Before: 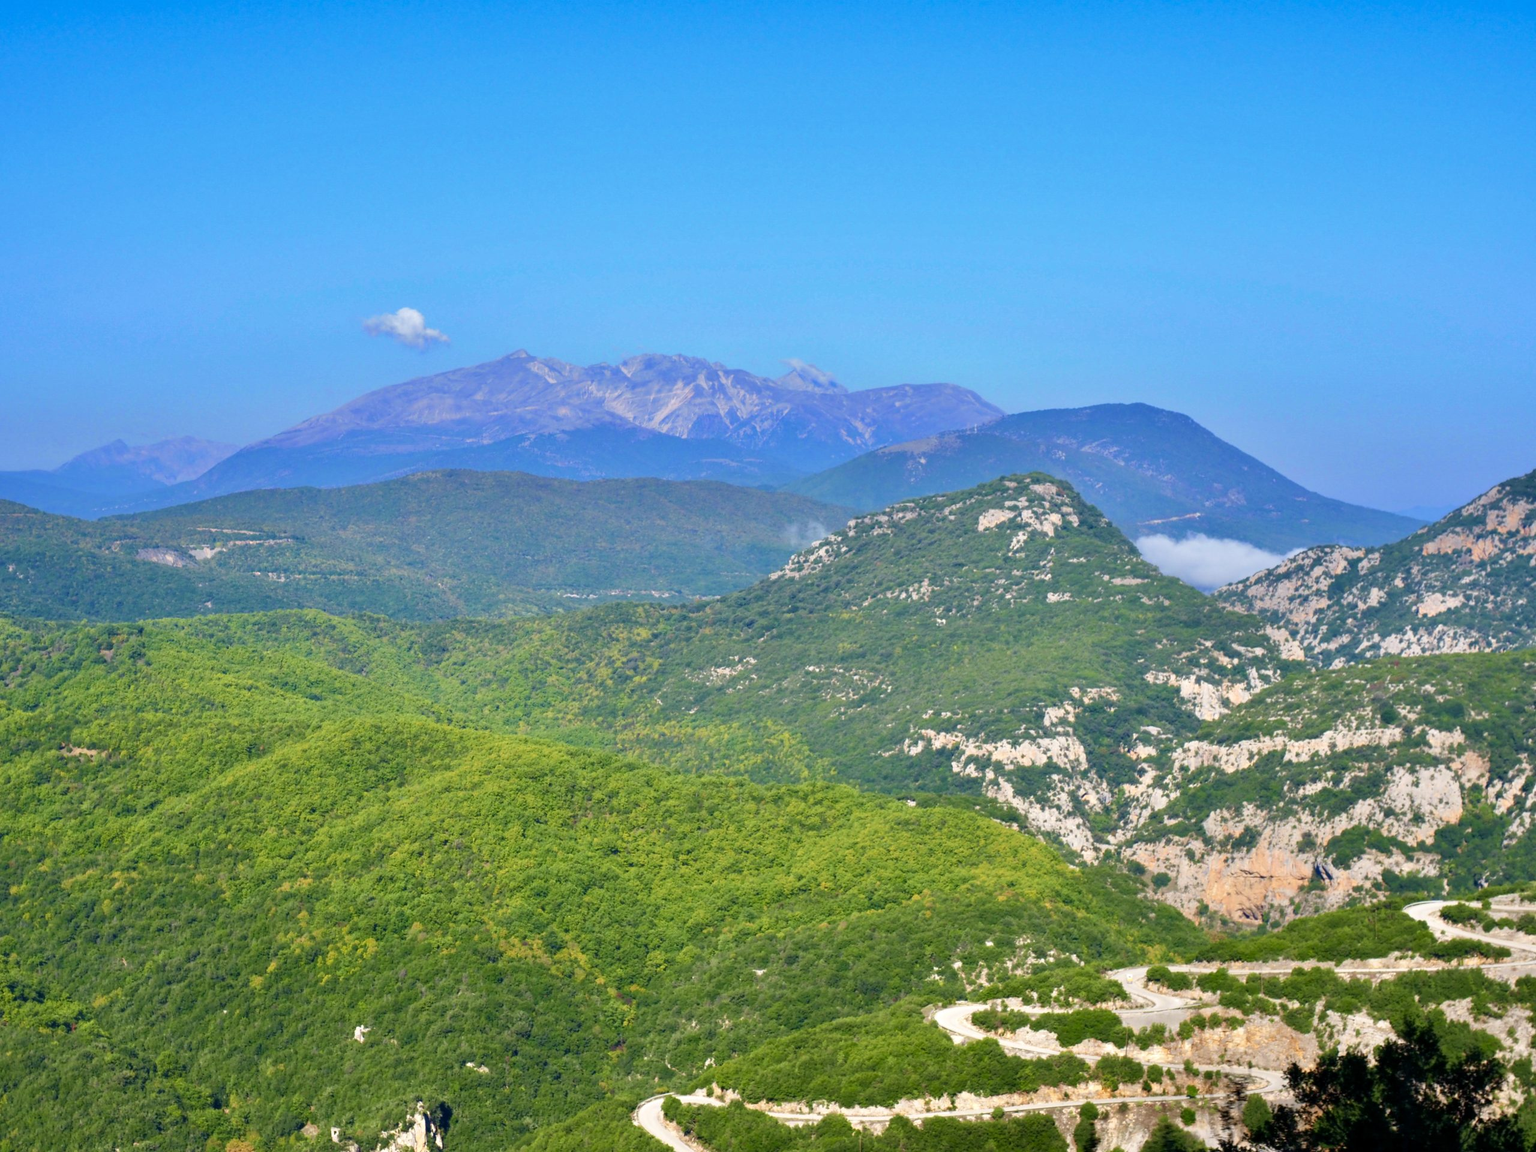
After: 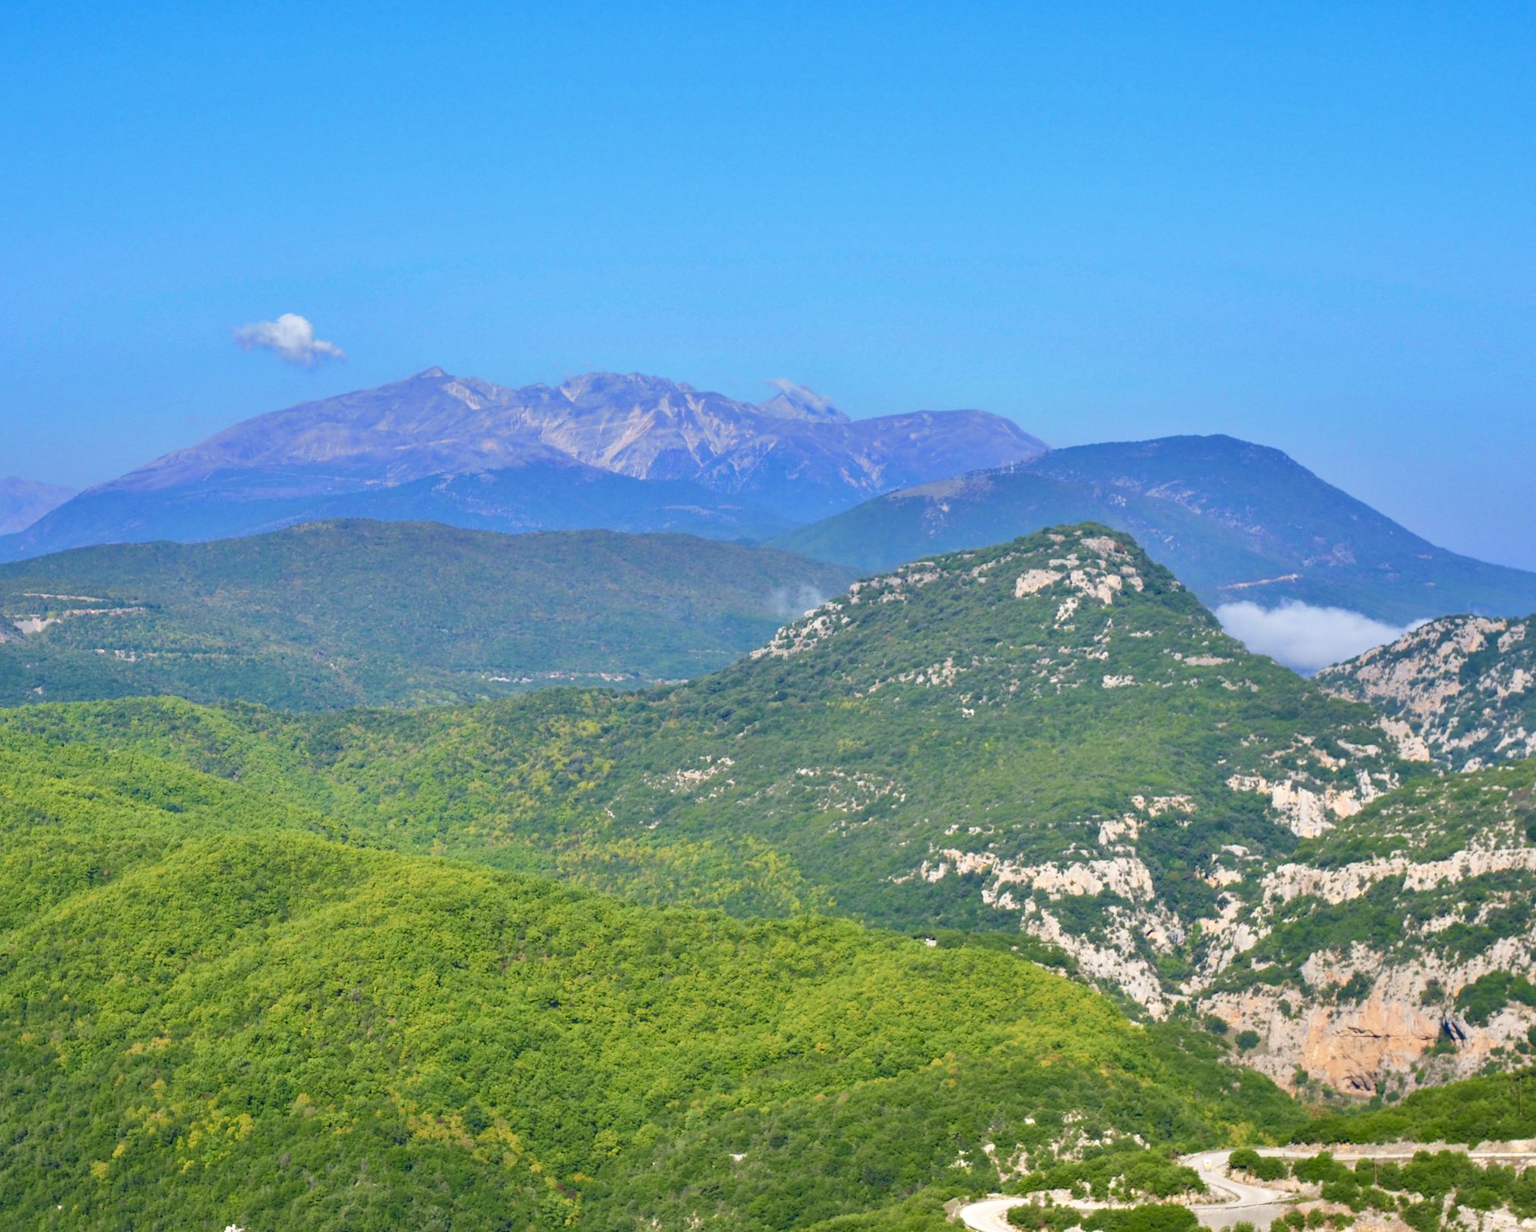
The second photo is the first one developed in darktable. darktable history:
crop: left 11.602%, top 5.296%, right 9.599%, bottom 10.365%
